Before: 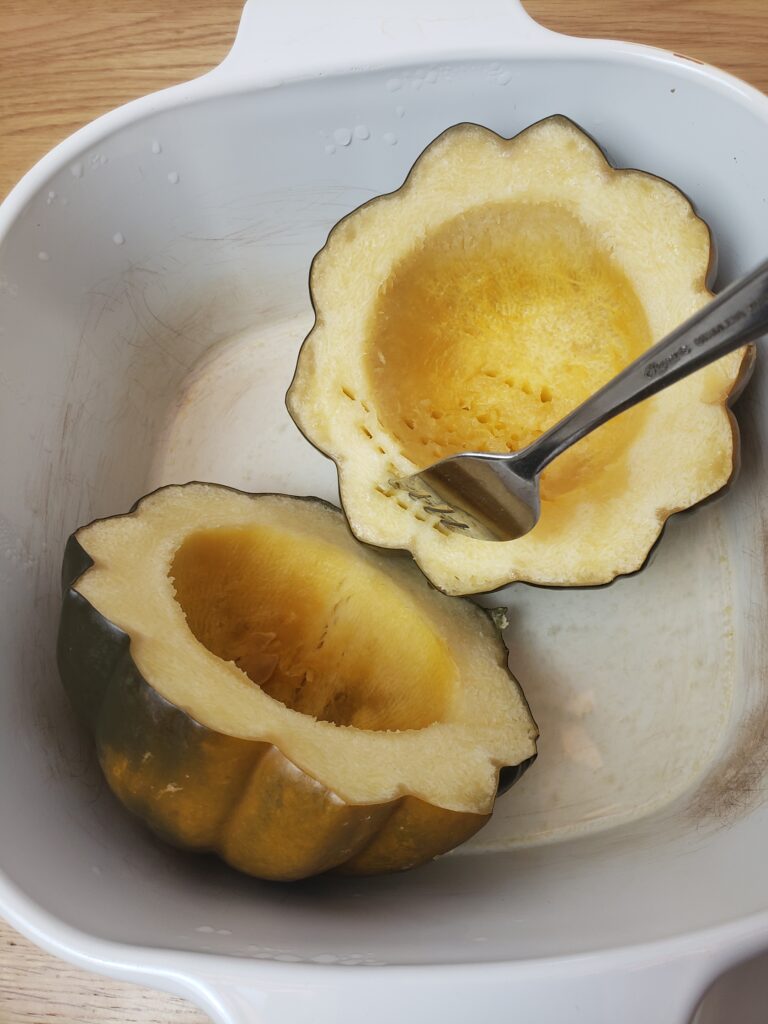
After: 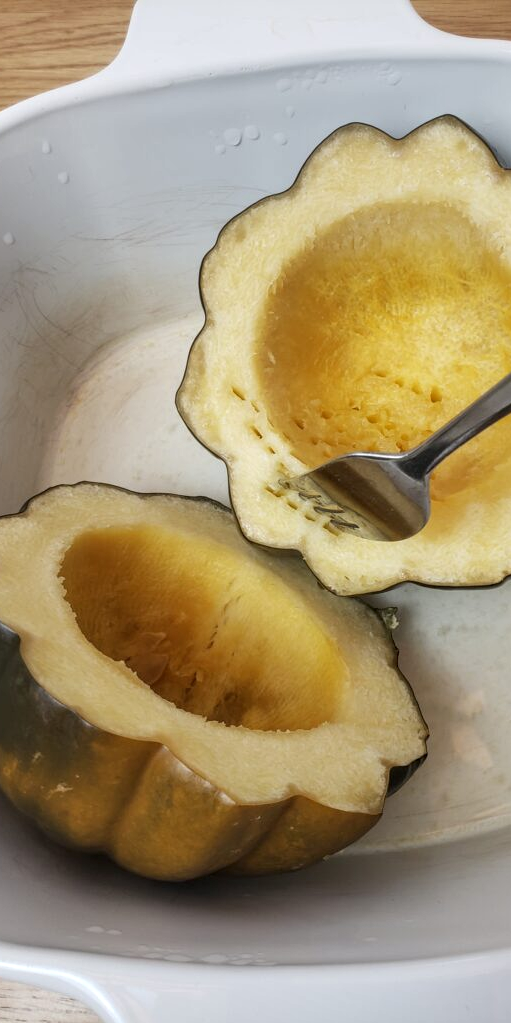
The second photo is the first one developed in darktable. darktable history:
local contrast: on, module defaults
crop and rotate: left 14.408%, right 18.978%
